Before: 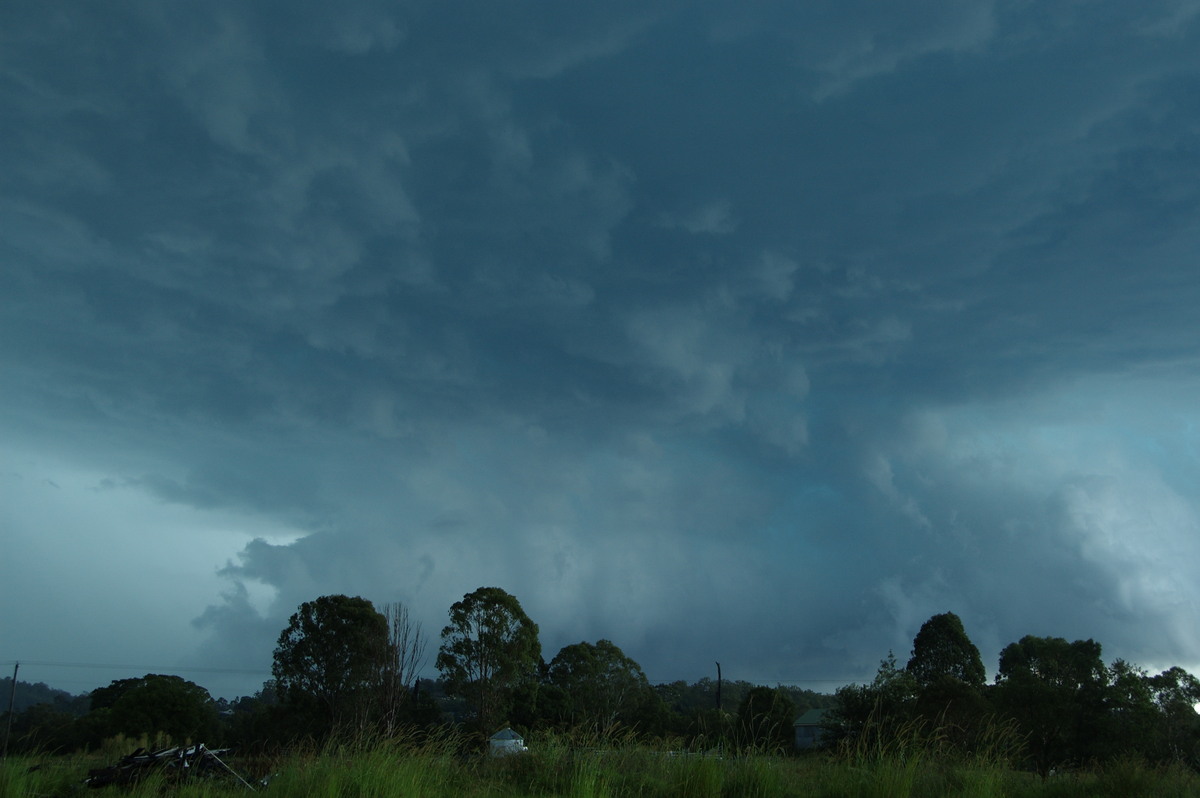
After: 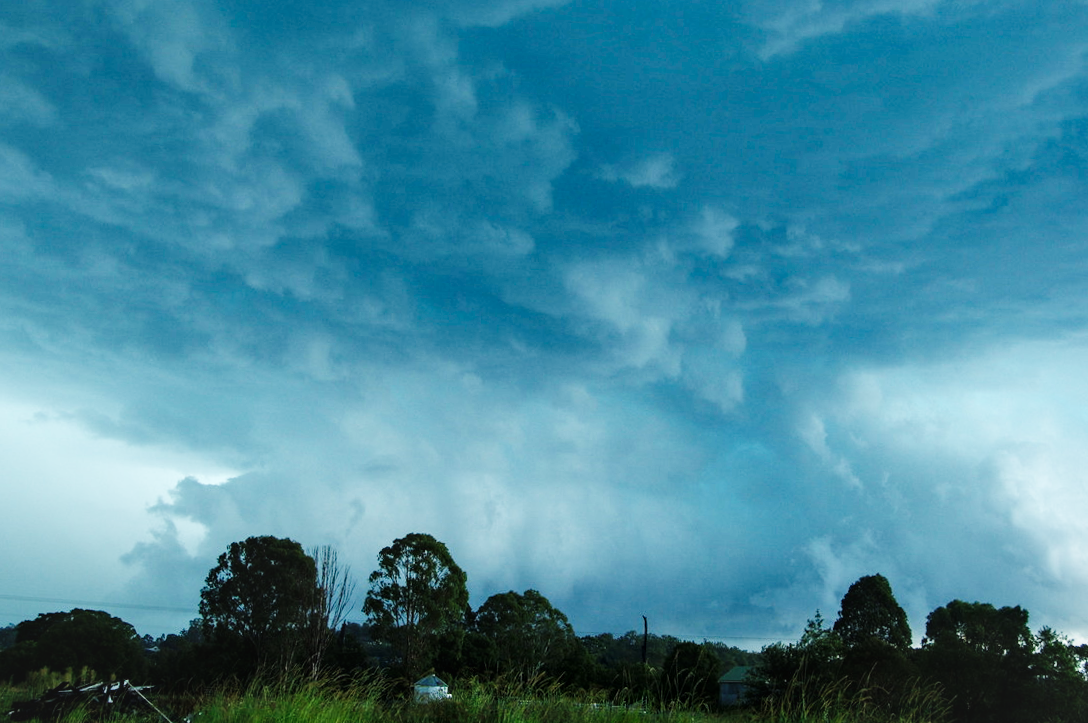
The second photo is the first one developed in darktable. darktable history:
crop and rotate: angle -1.96°, left 3.078%, top 4.113%, right 1.636%, bottom 0.648%
local contrast: on, module defaults
color correction: highlights a* -0.163, highlights b* -0.065
base curve: curves: ch0 [(0, 0.003) (0.001, 0.002) (0.006, 0.004) (0.02, 0.022) (0.048, 0.086) (0.094, 0.234) (0.162, 0.431) (0.258, 0.629) (0.385, 0.8) (0.548, 0.918) (0.751, 0.988) (1, 1)], preserve colors none
